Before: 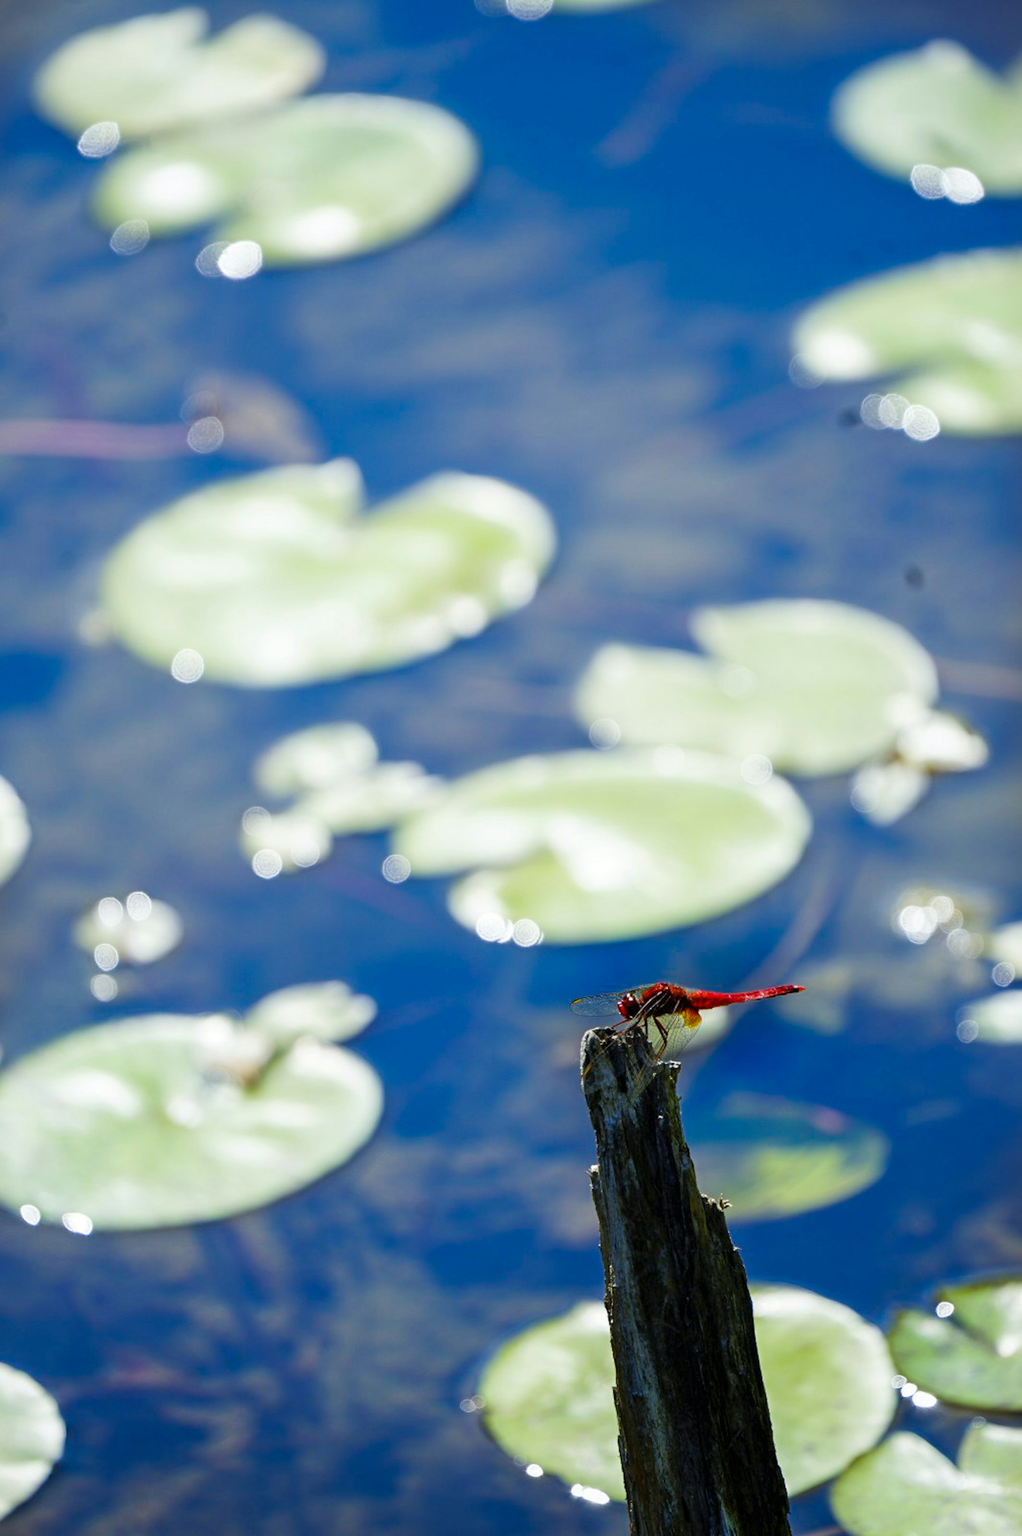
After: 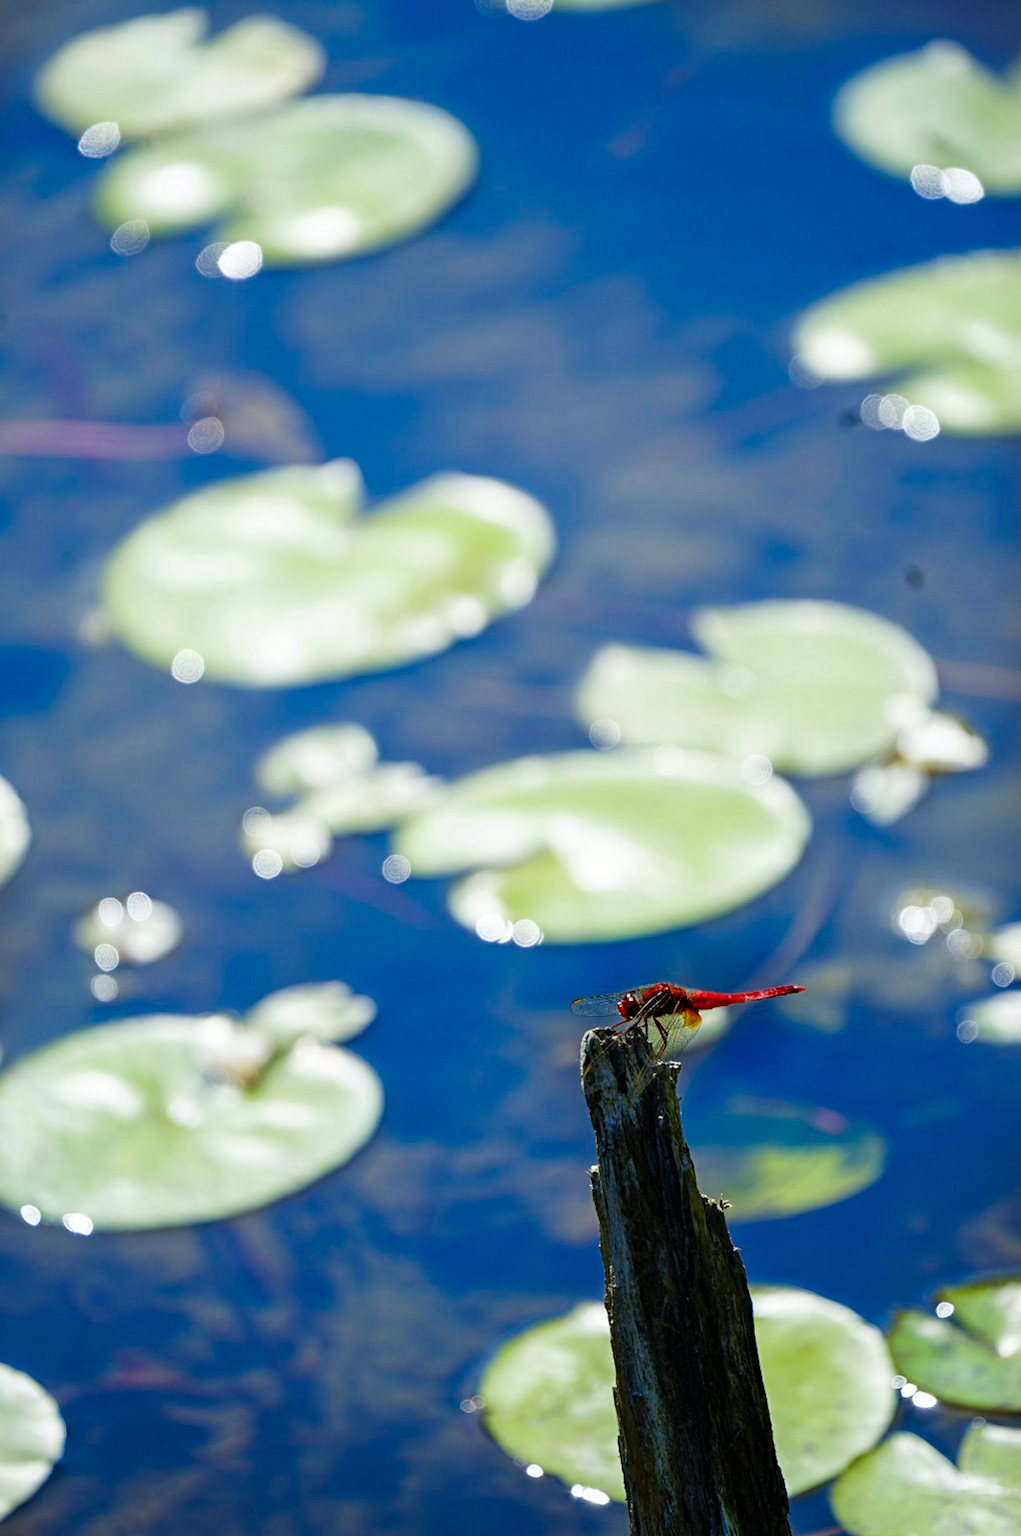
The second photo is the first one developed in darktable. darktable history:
haze removal: strength 0.3, distance 0.253, compatibility mode true, adaptive false
